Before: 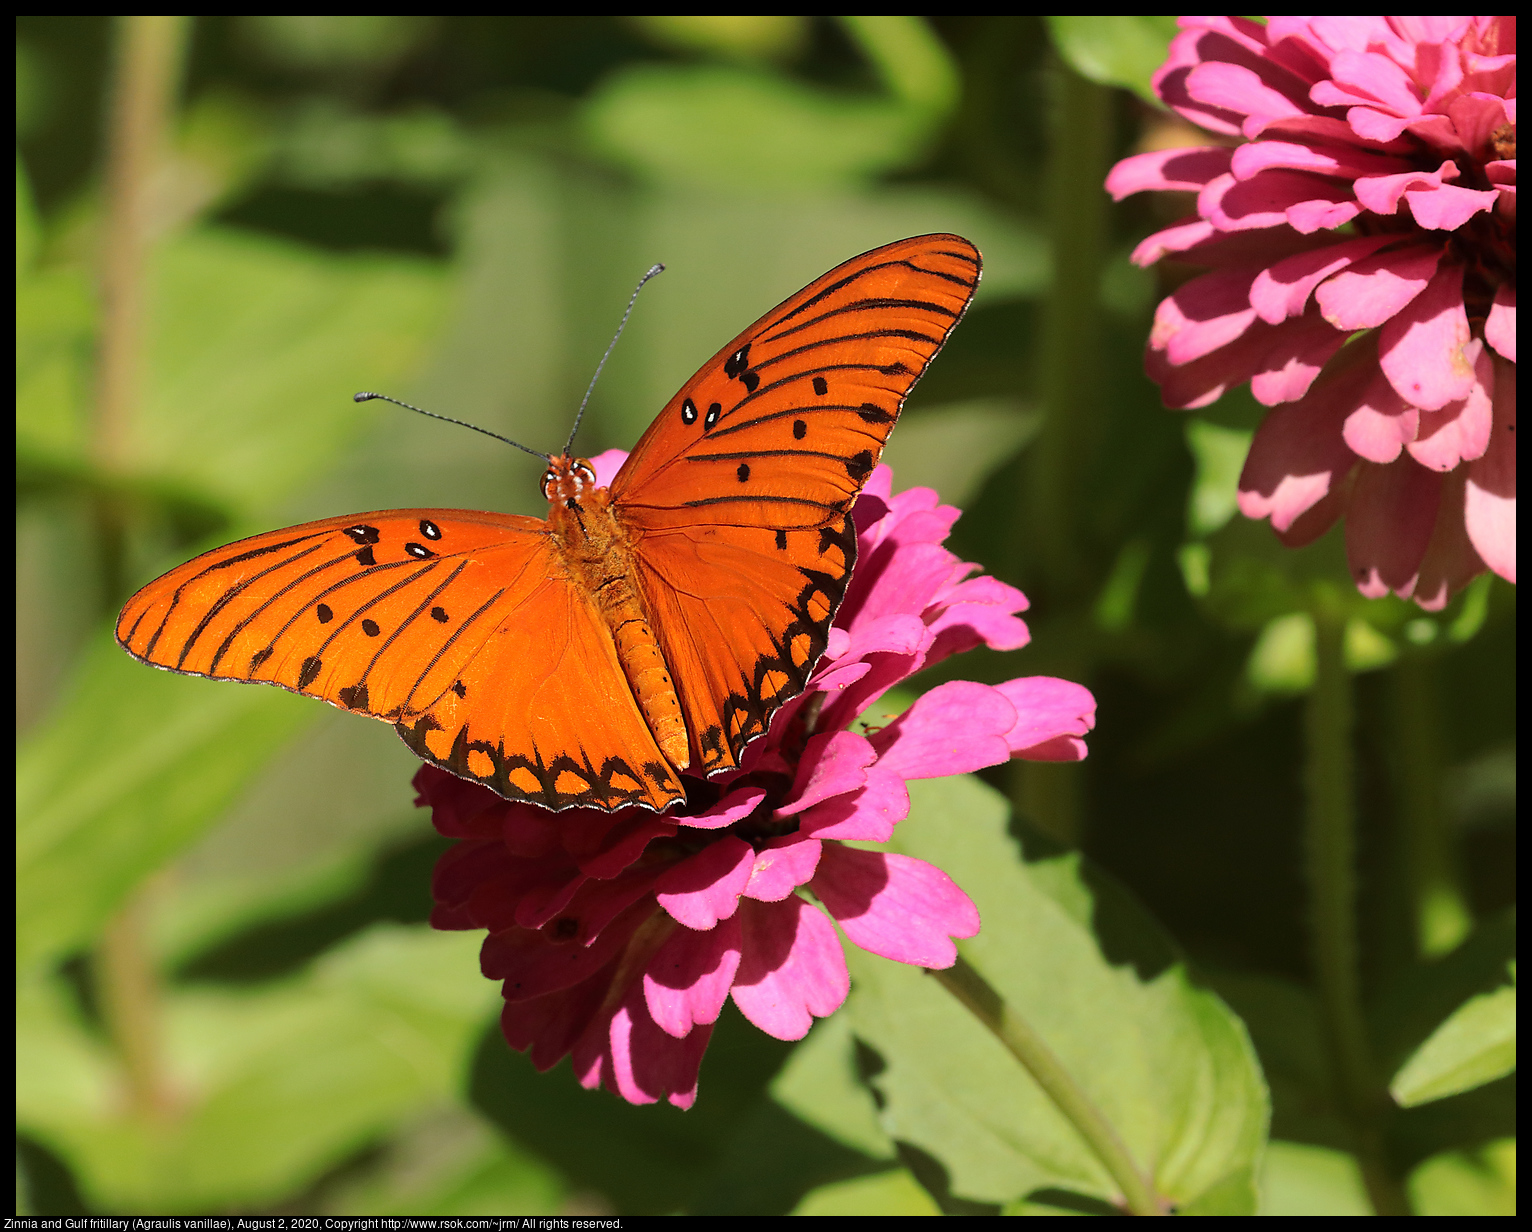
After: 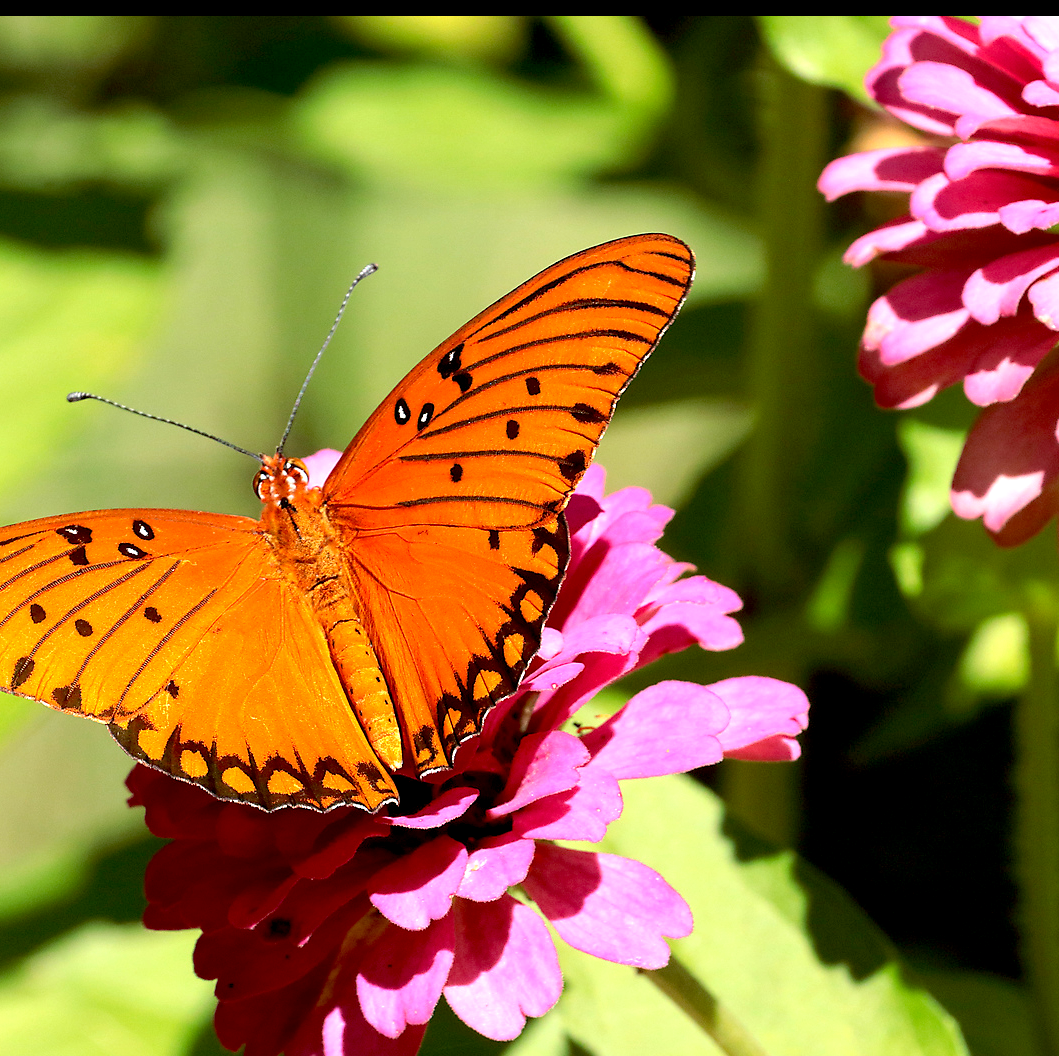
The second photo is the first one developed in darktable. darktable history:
crop: left 18.744%, right 12.111%, bottom 14.206%
exposure: black level correction 0.01, exposure 1 EV, compensate highlight preservation false
